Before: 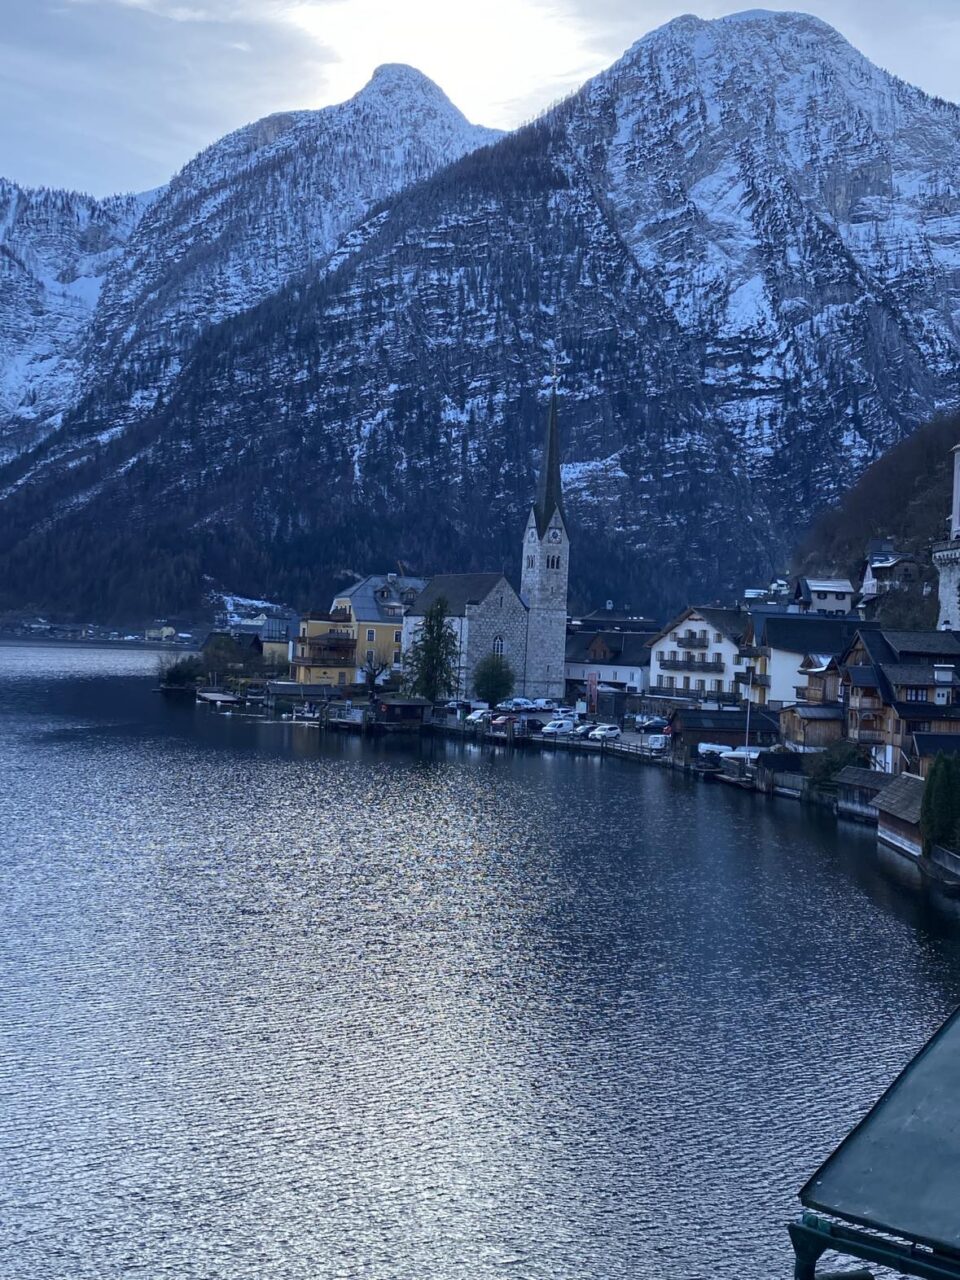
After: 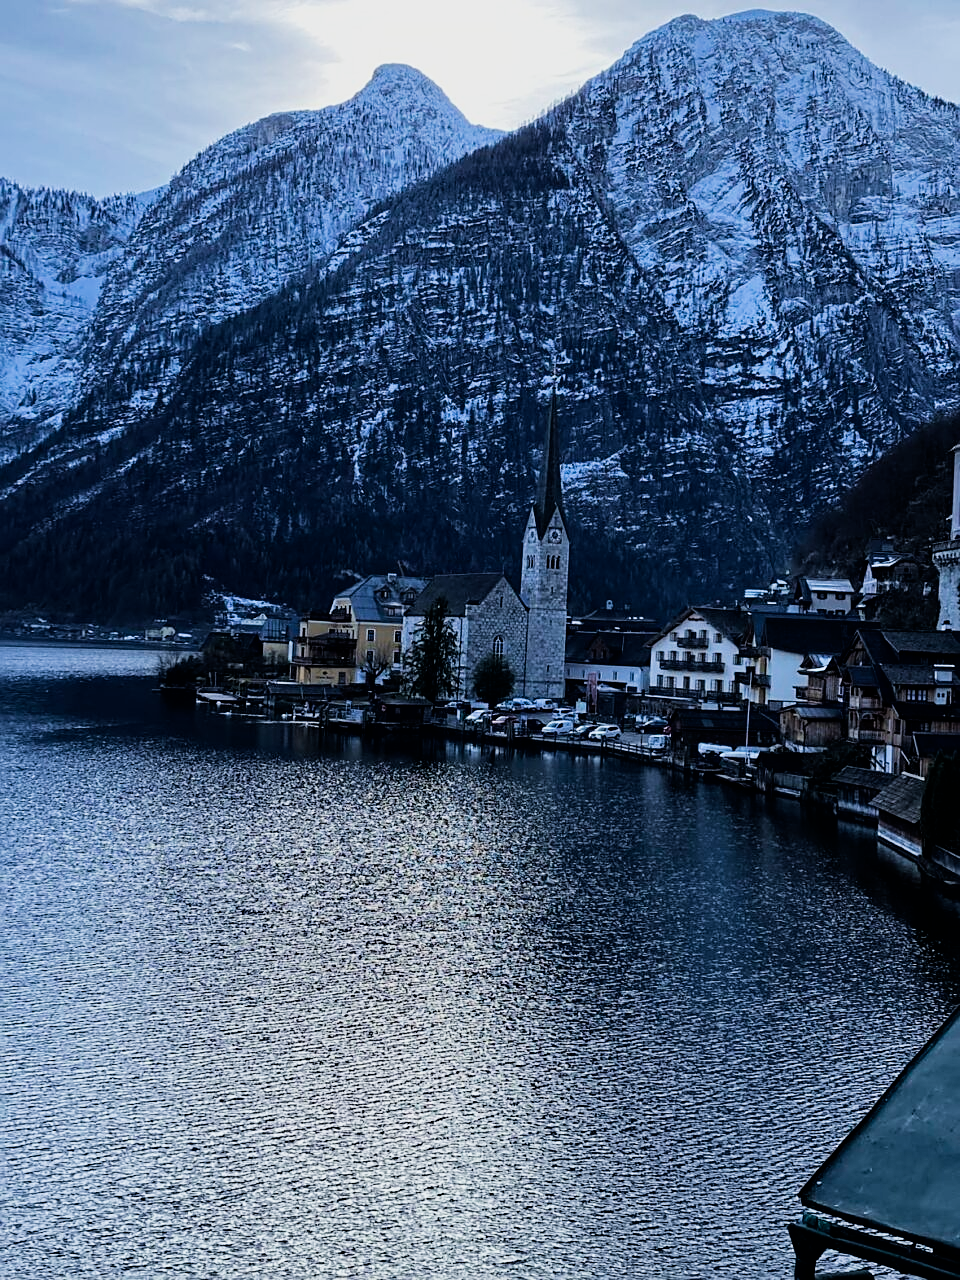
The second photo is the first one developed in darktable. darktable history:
sharpen: on, module defaults
filmic rgb: black relative exposure -5 EV, white relative exposure 3.5 EV, hardness 3.19, contrast 1.3, highlights saturation mix -50%
haze removal: adaptive false
